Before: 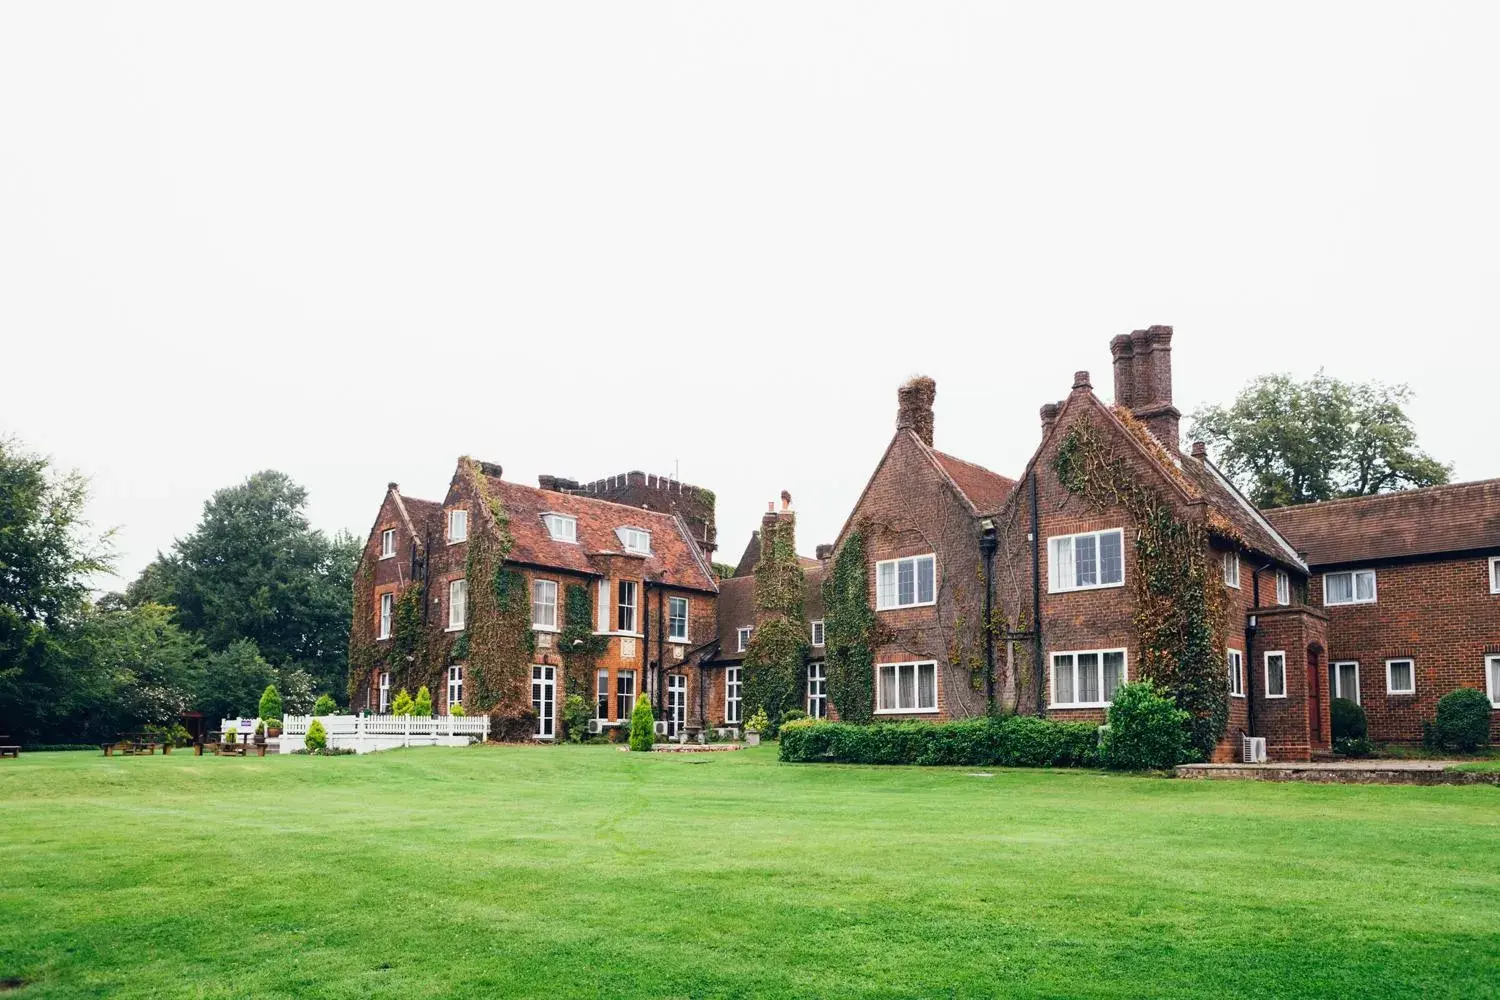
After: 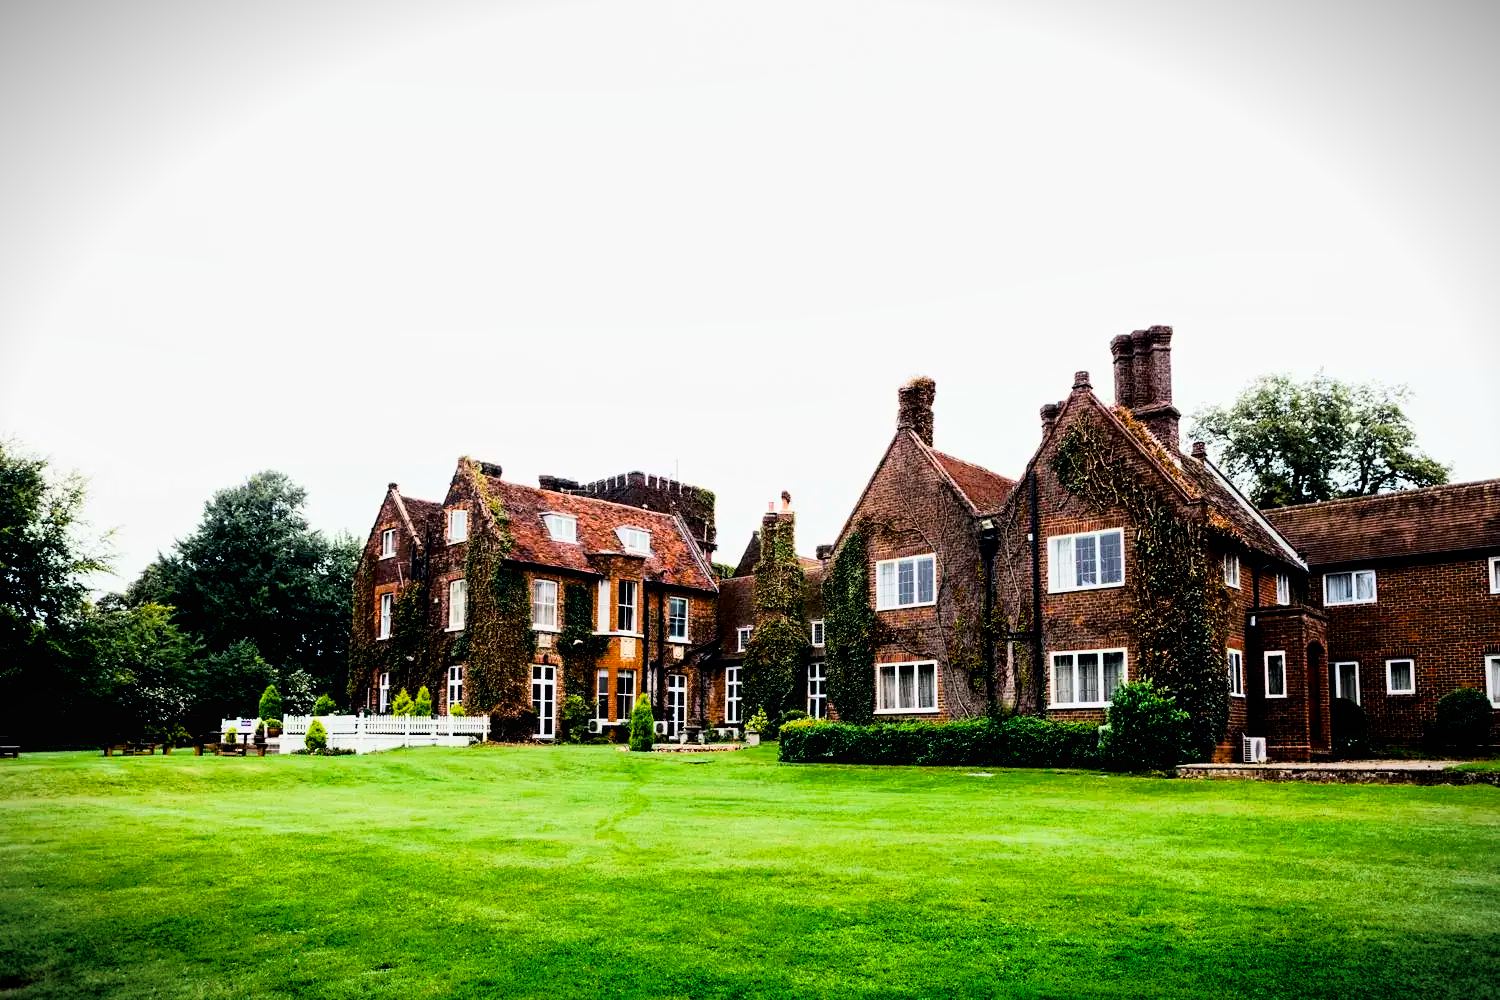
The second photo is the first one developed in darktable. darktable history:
tone curve: curves: ch0 [(0, 0.008) (0.081, 0.044) (0.177, 0.123) (0.283, 0.253) (0.416, 0.449) (0.495, 0.524) (0.661, 0.756) (0.796, 0.859) (1, 0.951)]; ch1 [(0, 0) (0.161, 0.092) (0.35, 0.33) (0.392, 0.392) (0.427, 0.426) (0.479, 0.472) (0.505, 0.5) (0.521, 0.524) (0.567, 0.556) (0.583, 0.588) (0.625, 0.627) (0.678, 0.733) (1, 1)]; ch2 [(0, 0) (0.346, 0.362) (0.404, 0.427) (0.502, 0.499) (0.531, 0.523) (0.544, 0.561) (0.58, 0.59) (0.629, 0.642) (0.717, 0.678) (1, 1)], color space Lab, linked channels, preserve colors none
vignetting: fall-off start 99.57%, brightness -0.678, width/height ratio 1.323, unbound false
color balance rgb: shadows lift › luminance -20.216%, power › hue 171.06°, perceptual saturation grading › global saturation 18.064%, perceptual brilliance grading › global brilliance 10.564%, global vibrance 6.612%, contrast 12.862%, saturation formula JzAzBz (2021)
exposure: black level correction 0.044, exposure -0.23 EV, compensate highlight preservation false
local contrast: highlights 101%, shadows 97%, detail 119%, midtone range 0.2
